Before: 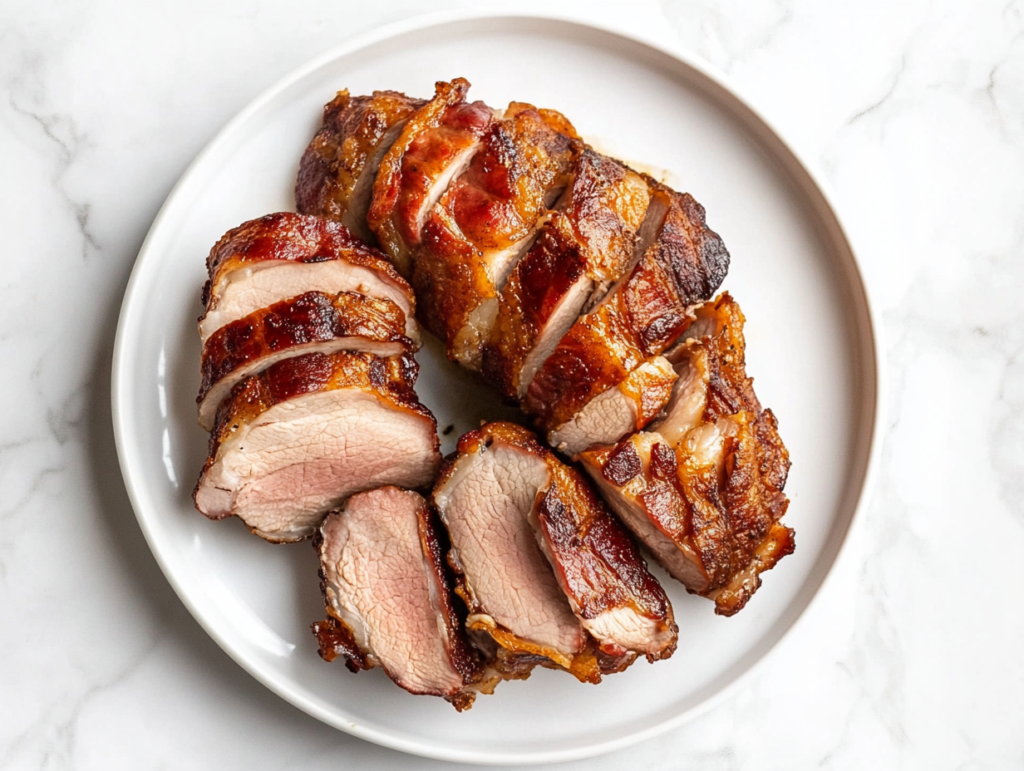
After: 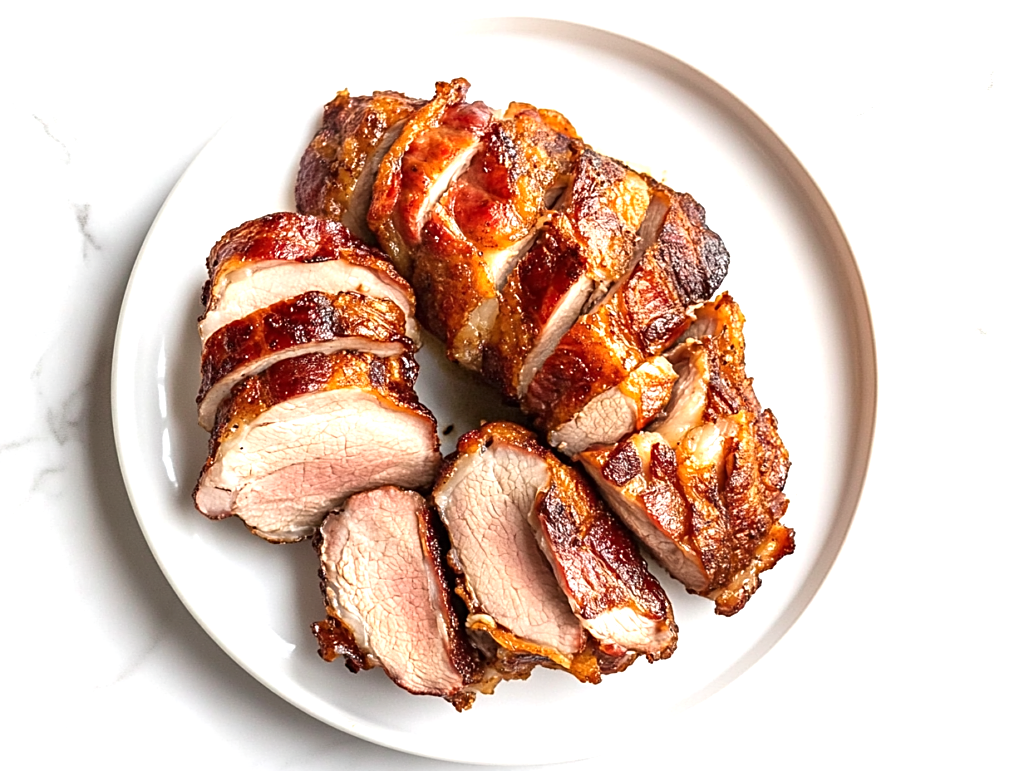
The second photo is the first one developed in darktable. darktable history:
sharpen: on, module defaults
exposure: exposure 0.636 EV, compensate highlight preservation false
